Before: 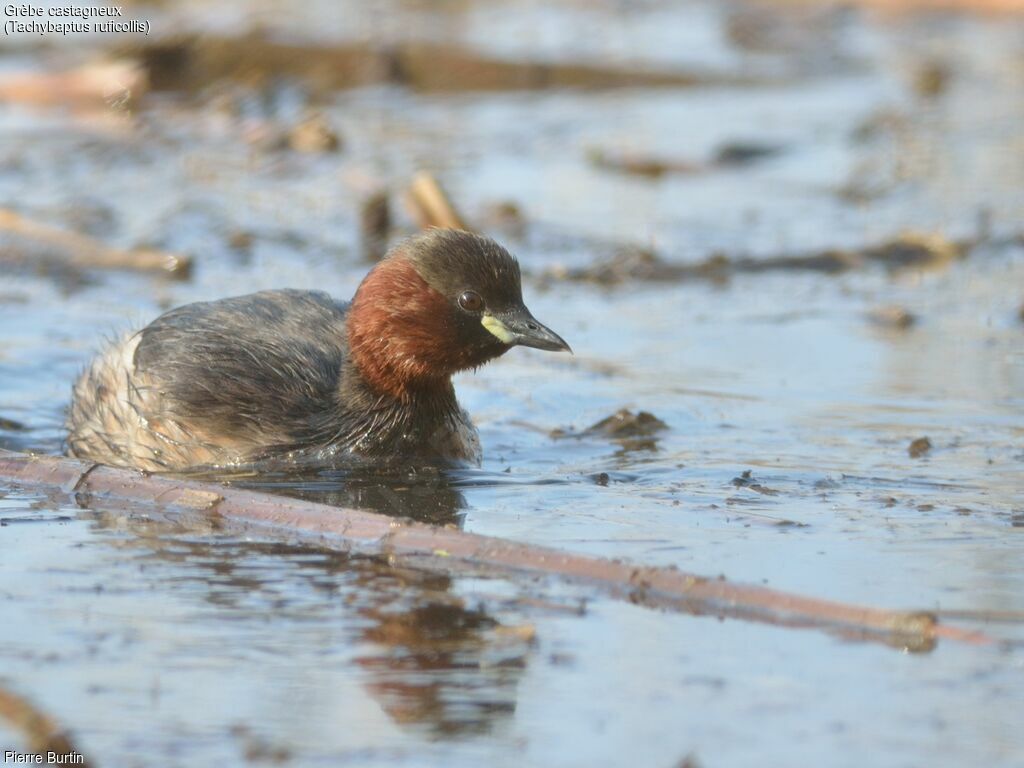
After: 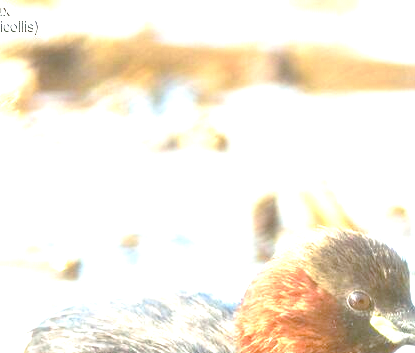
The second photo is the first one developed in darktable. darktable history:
tone curve: curves: ch0 [(0, 0) (0.003, 0.003) (0.011, 0.014) (0.025, 0.027) (0.044, 0.044) (0.069, 0.064) (0.1, 0.108) (0.136, 0.153) (0.177, 0.208) (0.224, 0.275) (0.277, 0.349) (0.335, 0.422) (0.399, 0.492) (0.468, 0.557) (0.543, 0.617) (0.623, 0.682) (0.709, 0.745) (0.801, 0.826) (0.898, 0.916) (1, 1)], preserve colors none
exposure: black level correction 0, exposure 1.997 EV, compensate highlight preservation false
color correction: highlights b* -0.046, saturation 1.29
crop and rotate: left 10.895%, top 0.109%, right 48.55%, bottom 53.896%
local contrast: on, module defaults
